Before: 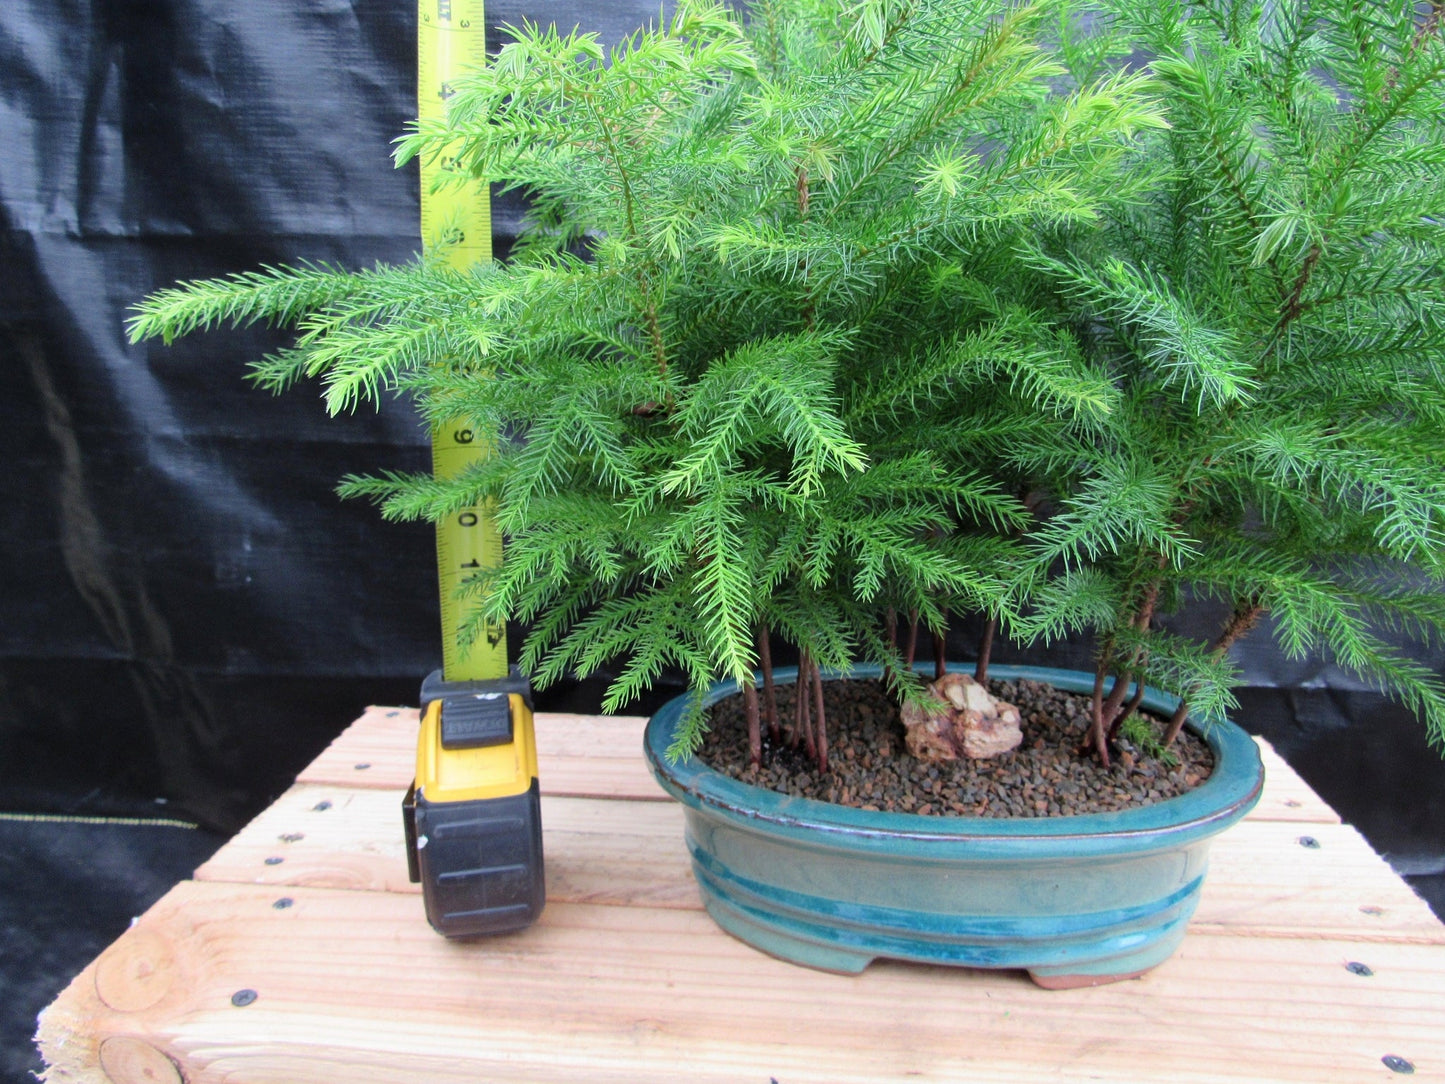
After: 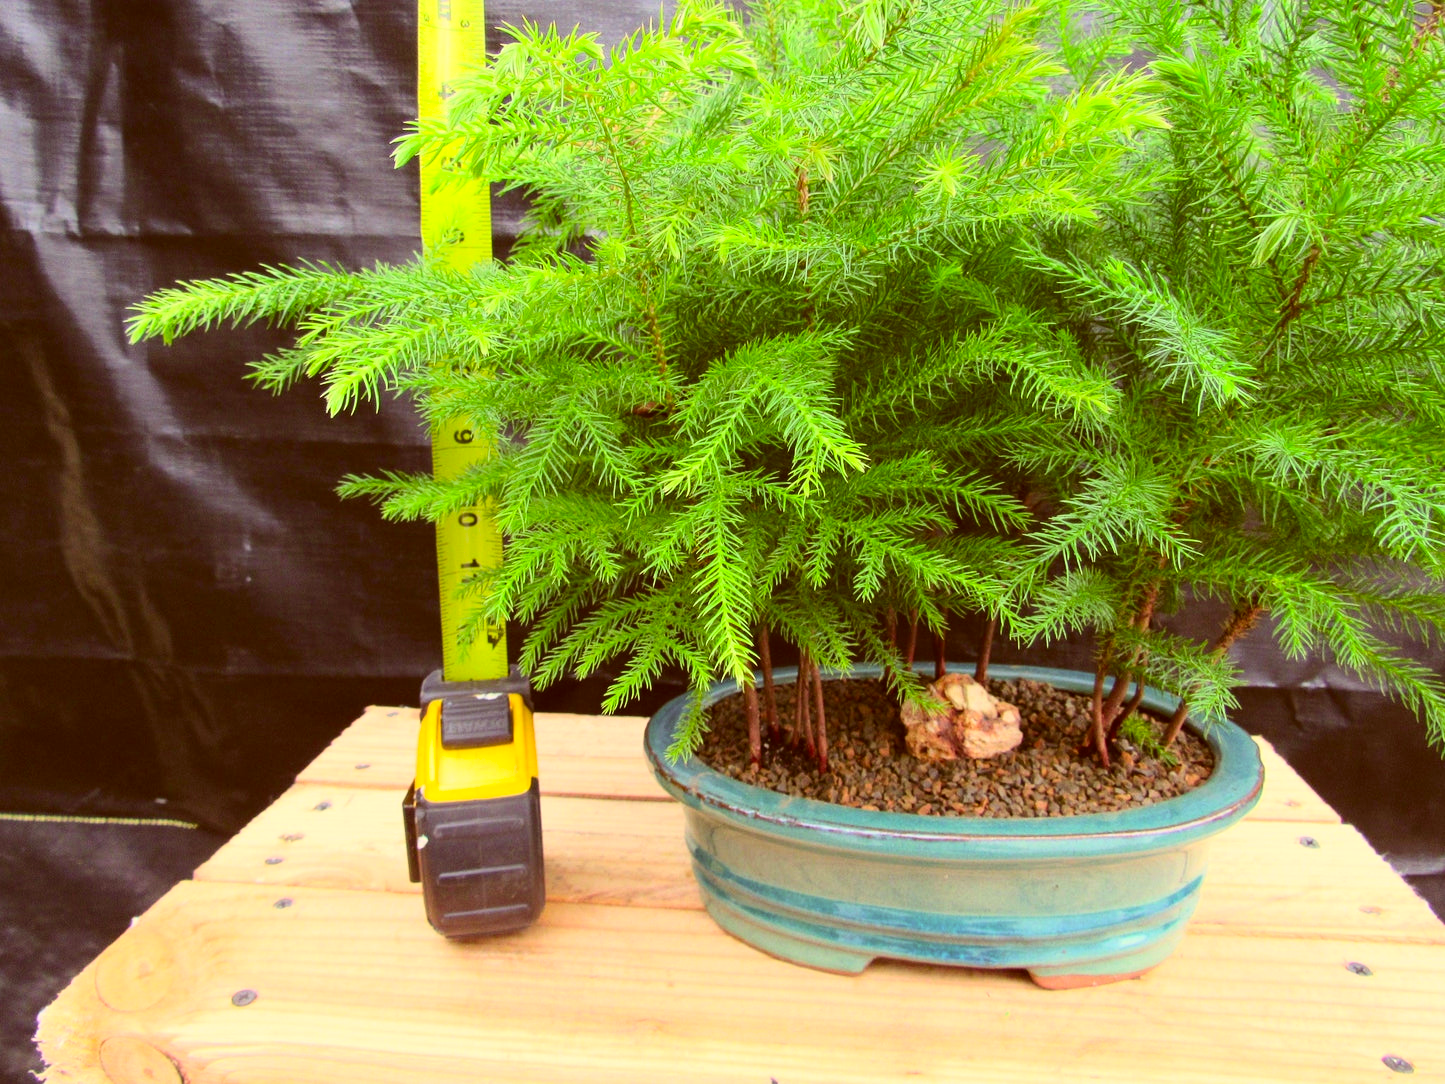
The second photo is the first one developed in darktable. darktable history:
color balance rgb: shadows lift › chroma 2%, shadows lift › hue 50°, power › hue 60°, highlights gain › chroma 1%, highlights gain › hue 60°, global offset › luminance 0.25%, global vibrance 30%
contrast brightness saturation: contrast 0.2, brightness 0.16, saturation 0.22
color correction: highlights a* 1.12, highlights b* 24.26, shadows a* 15.58, shadows b* 24.26
